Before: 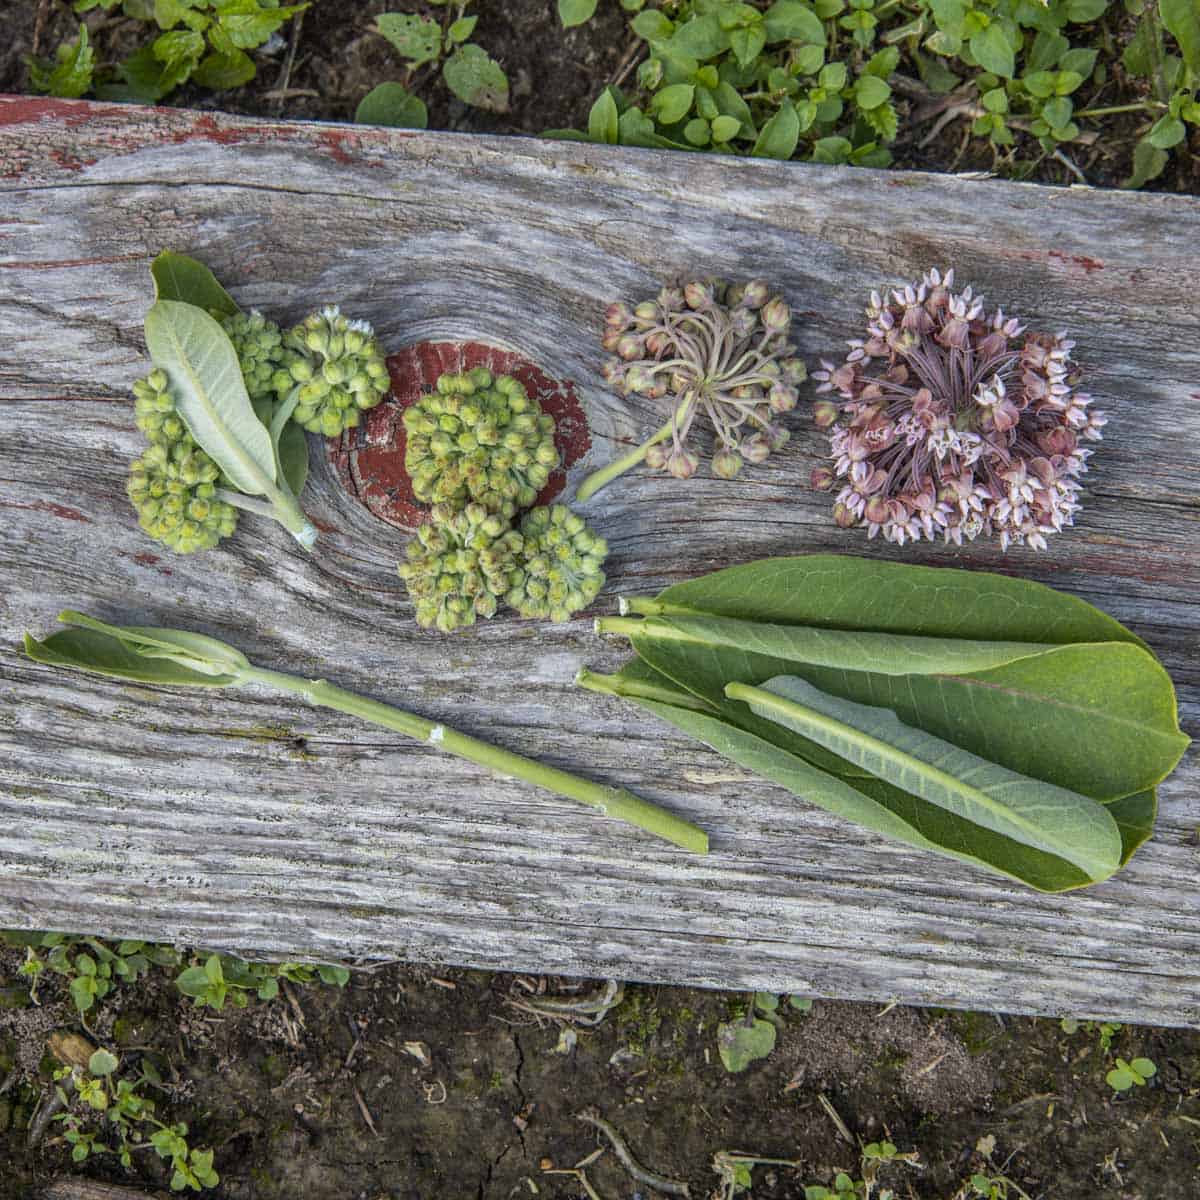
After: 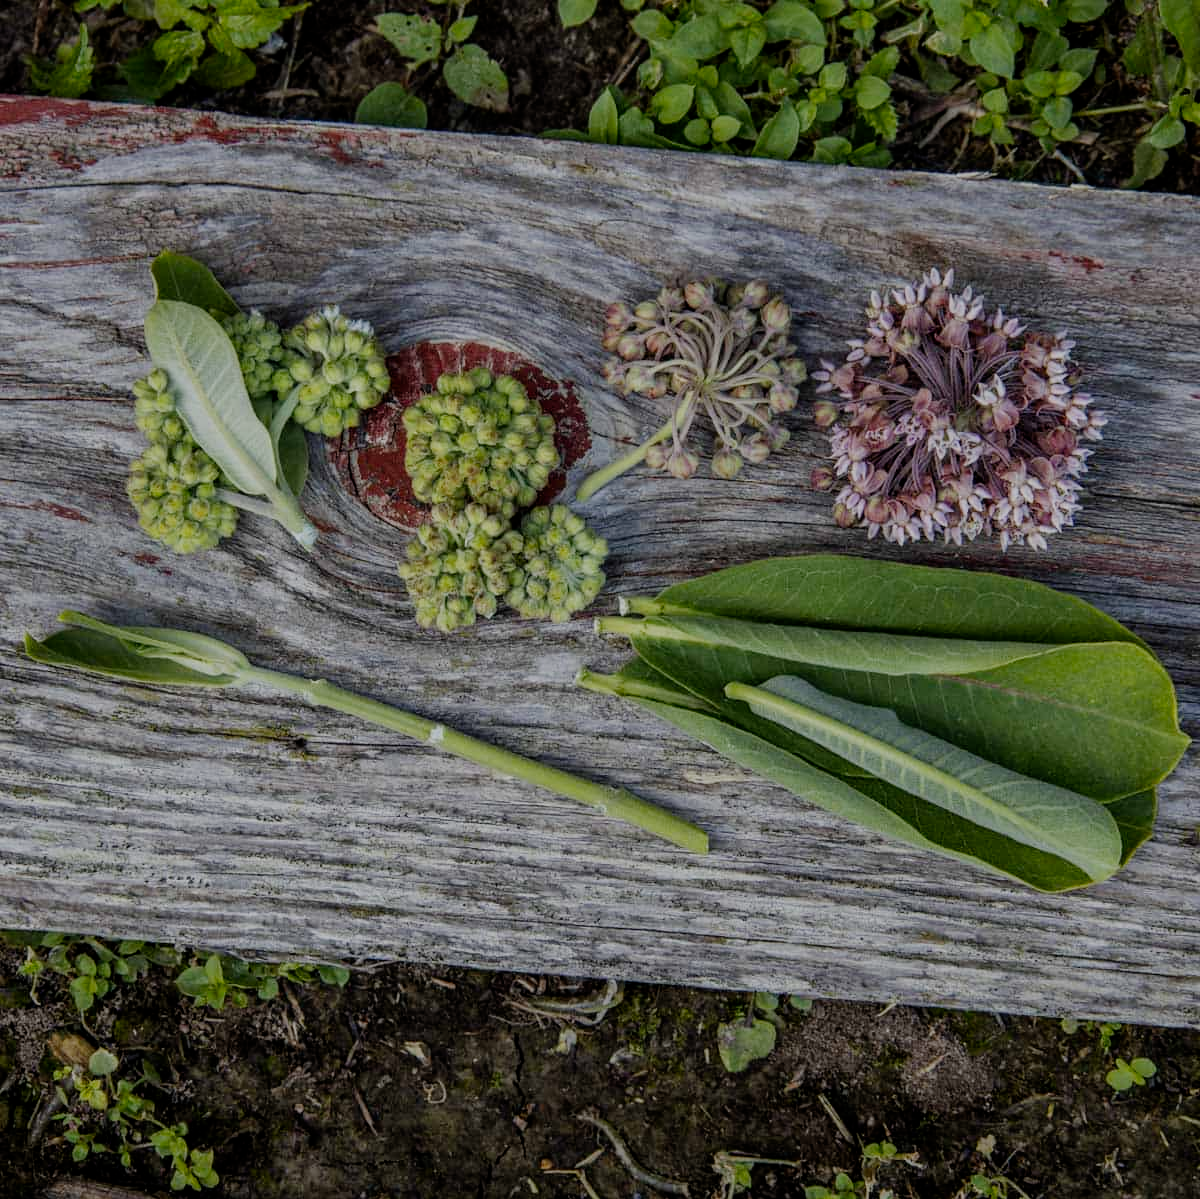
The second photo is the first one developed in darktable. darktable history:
crop: bottom 0.071%
filmic rgb: middle gray luminance 29%, black relative exposure -10.3 EV, white relative exposure 5.5 EV, threshold 6 EV, target black luminance 0%, hardness 3.95, latitude 2.04%, contrast 1.132, highlights saturation mix 5%, shadows ↔ highlights balance 15.11%, add noise in highlights 0, preserve chrominance no, color science v3 (2019), use custom middle-gray values true, iterations of high-quality reconstruction 0, contrast in highlights soft, enable highlight reconstruction true
